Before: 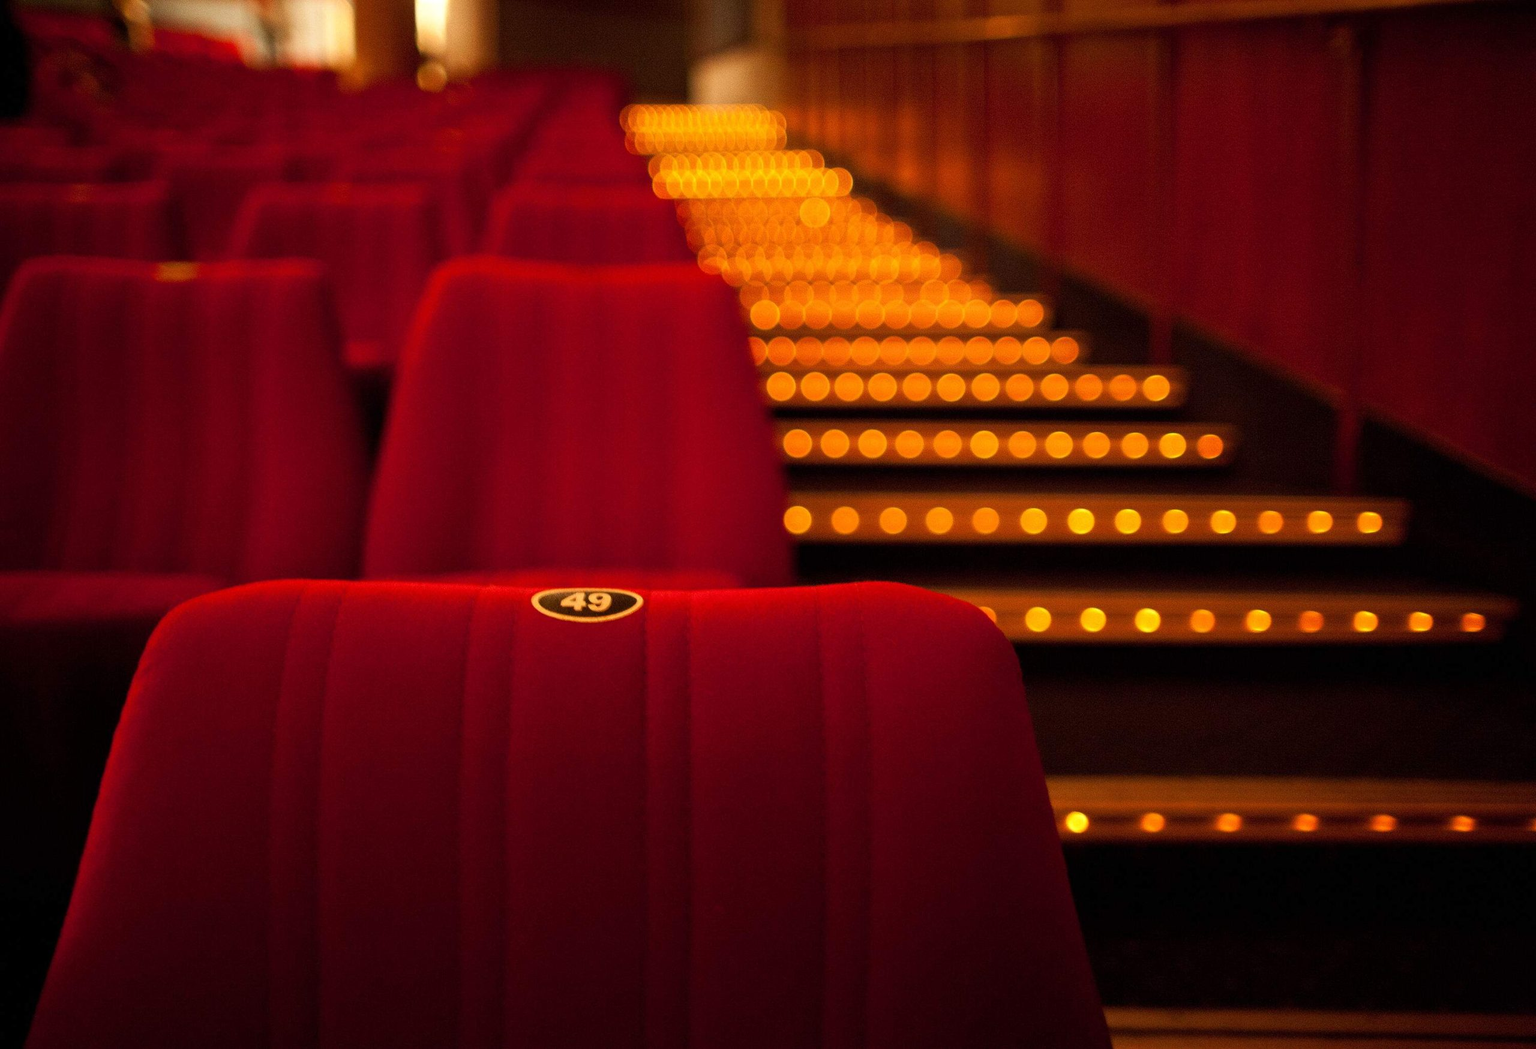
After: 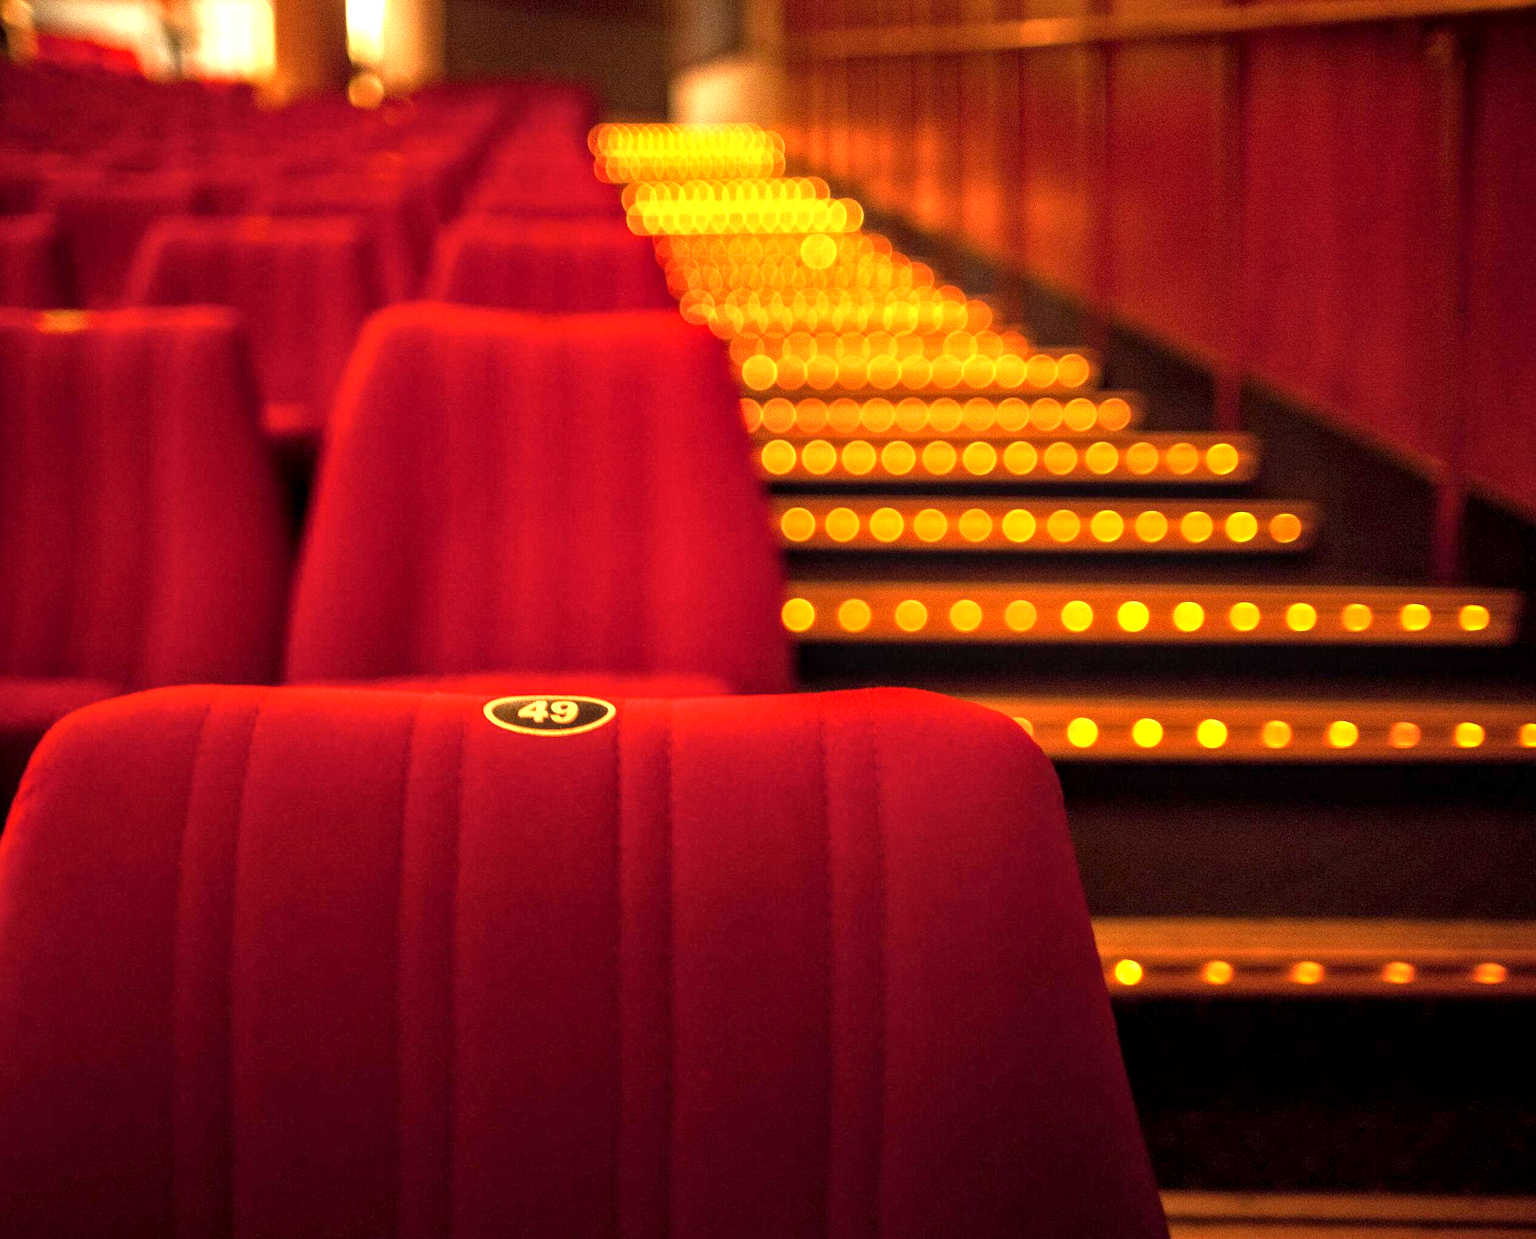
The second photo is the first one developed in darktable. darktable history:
local contrast: on, module defaults
crop: left 7.977%, right 7.396%
exposure: exposure 1.205 EV, compensate highlight preservation false
